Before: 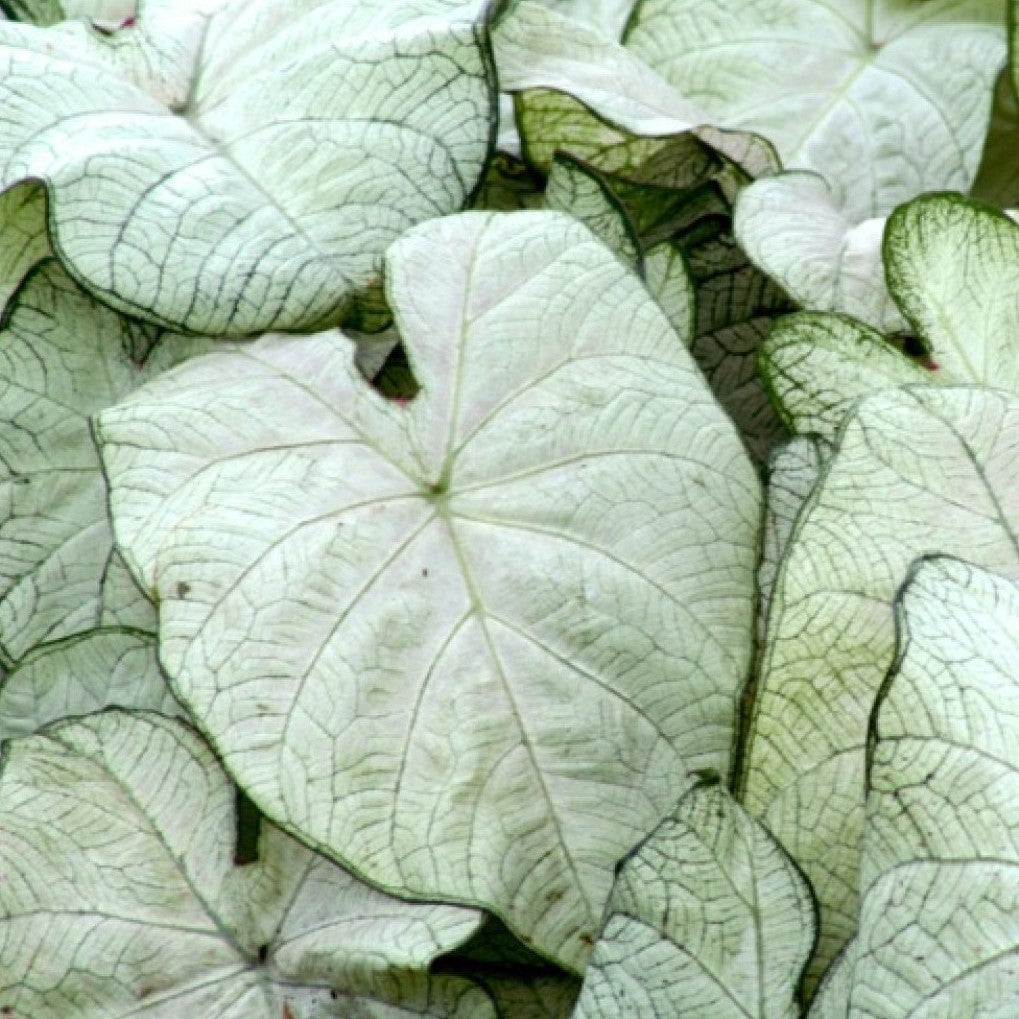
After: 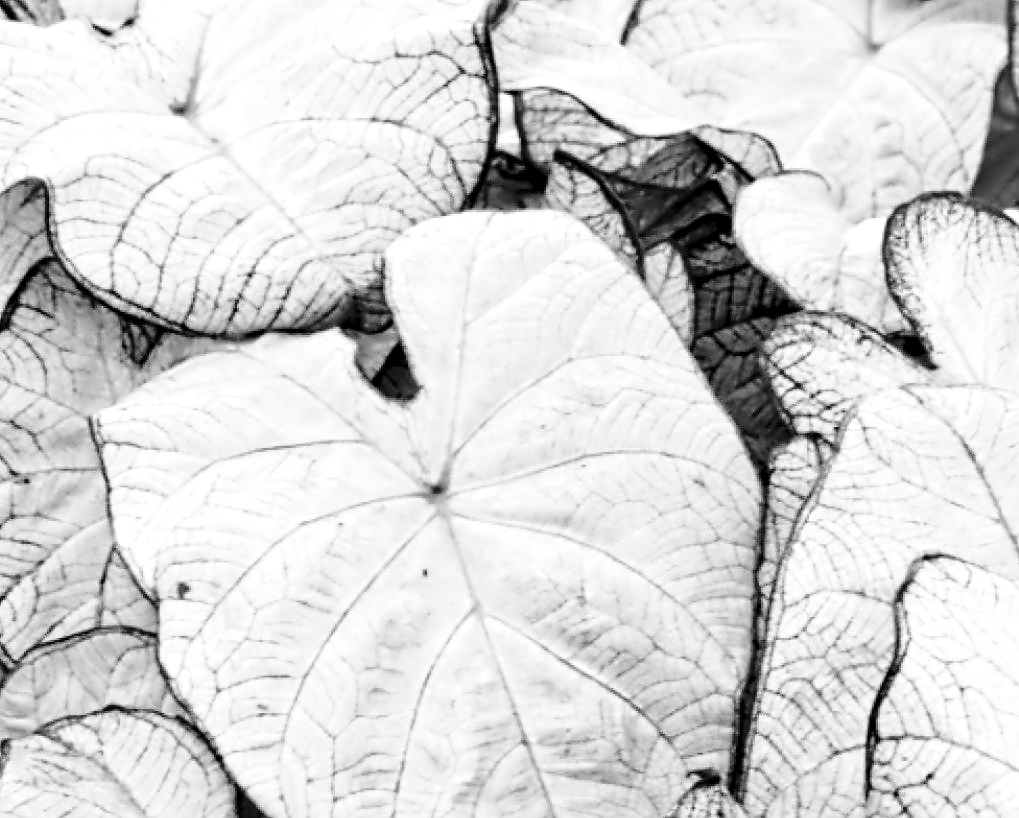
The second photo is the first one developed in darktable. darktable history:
white balance: red 0.925, blue 1.046
crop: bottom 19.644%
base curve: curves: ch0 [(0, 0) (0.028, 0.03) (0.121, 0.232) (0.46, 0.748) (0.859, 0.968) (1, 1)]
color contrast: green-magenta contrast 0, blue-yellow contrast 0
local contrast: mode bilateral grid, contrast 20, coarseness 50, detail 120%, midtone range 0.2
contrast equalizer: octaves 7, y [[0.5, 0.542, 0.583, 0.625, 0.667, 0.708], [0.5 ×6], [0.5 ×6], [0, 0.033, 0.067, 0.1, 0.133, 0.167], [0, 0.05, 0.1, 0.15, 0.2, 0.25]]
